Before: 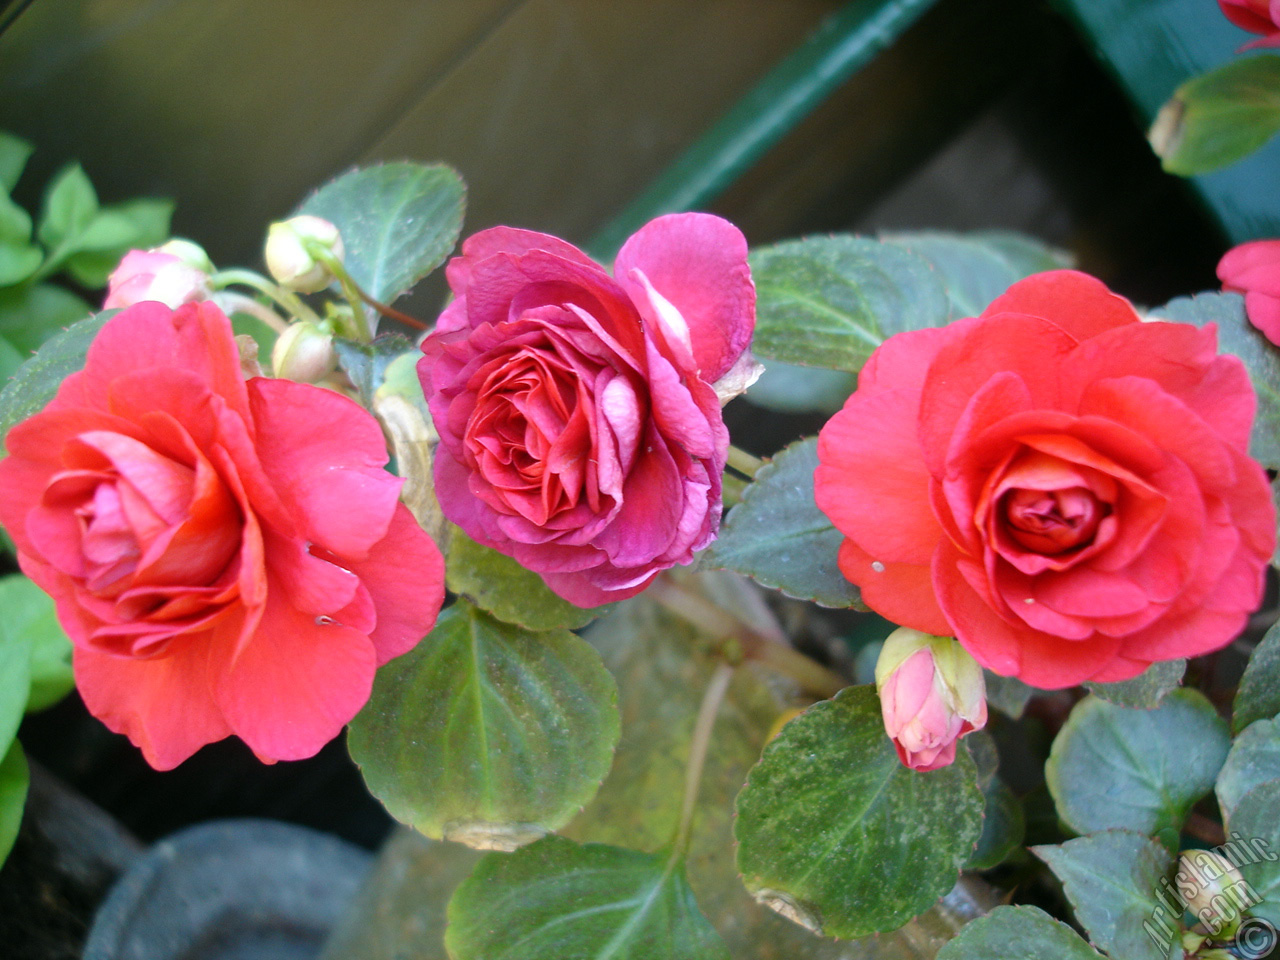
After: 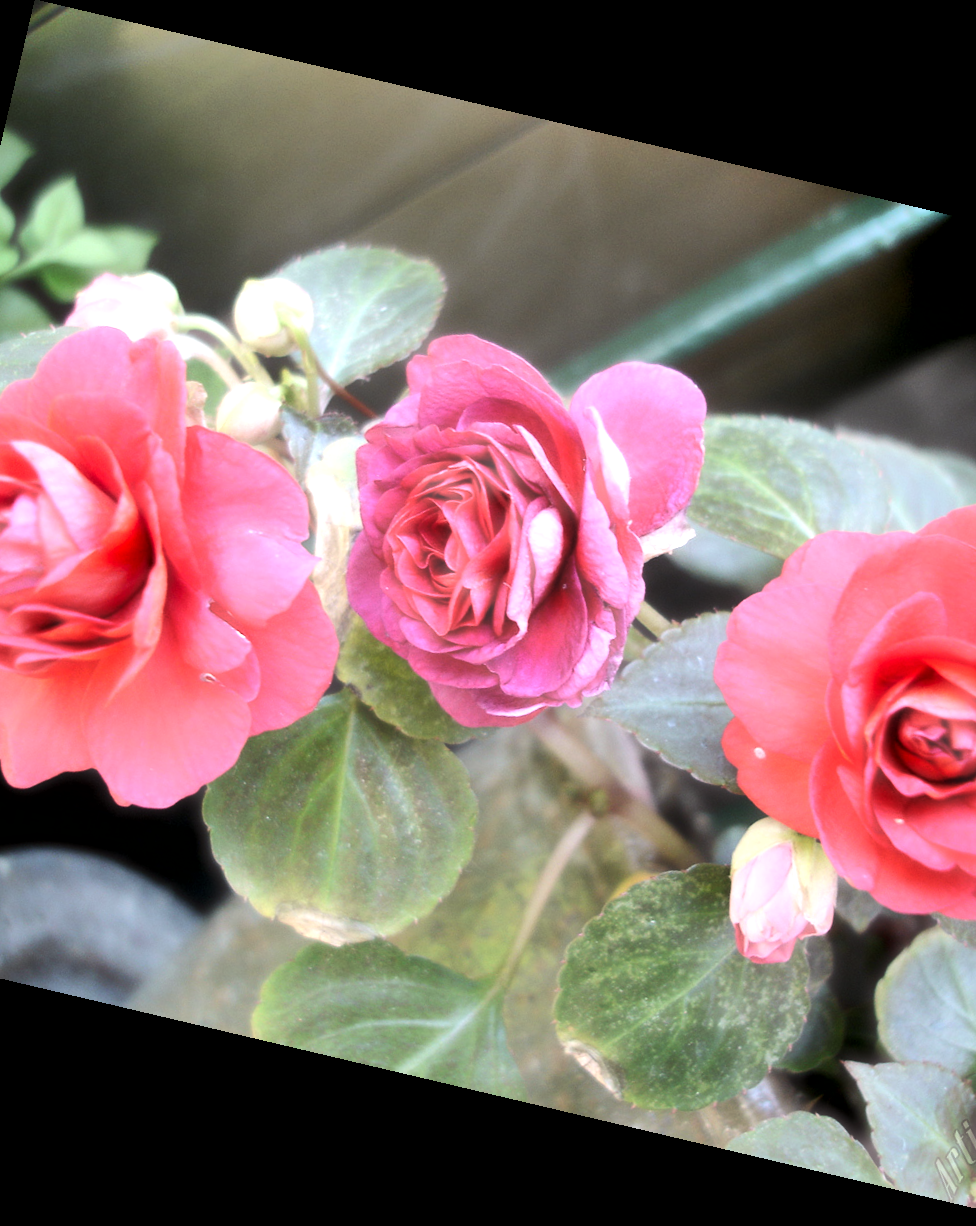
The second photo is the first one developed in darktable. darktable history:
exposure: black level correction 0.01, exposure 0.014 EV, compensate highlight preservation false
crop and rotate: left 12.673%, right 20.66%
tone equalizer: -8 EV -0.75 EV, -7 EV -0.7 EV, -6 EV -0.6 EV, -5 EV -0.4 EV, -3 EV 0.4 EV, -2 EV 0.6 EV, -1 EV 0.7 EV, +0 EV 0.75 EV, edges refinement/feathering 500, mask exposure compensation -1.57 EV, preserve details no
shadows and highlights: soften with gaussian
contrast brightness saturation: contrast 0.05, brightness 0.06, saturation 0.01
haze removal: strength -0.9, distance 0.225, compatibility mode true, adaptive false
rotate and perspective: rotation 13.27°, automatic cropping off
